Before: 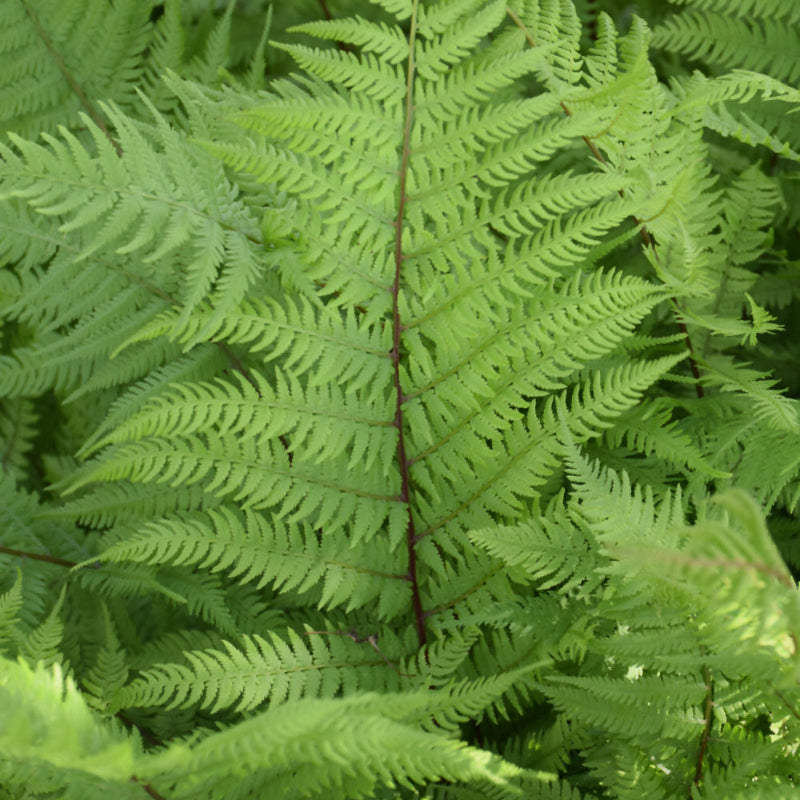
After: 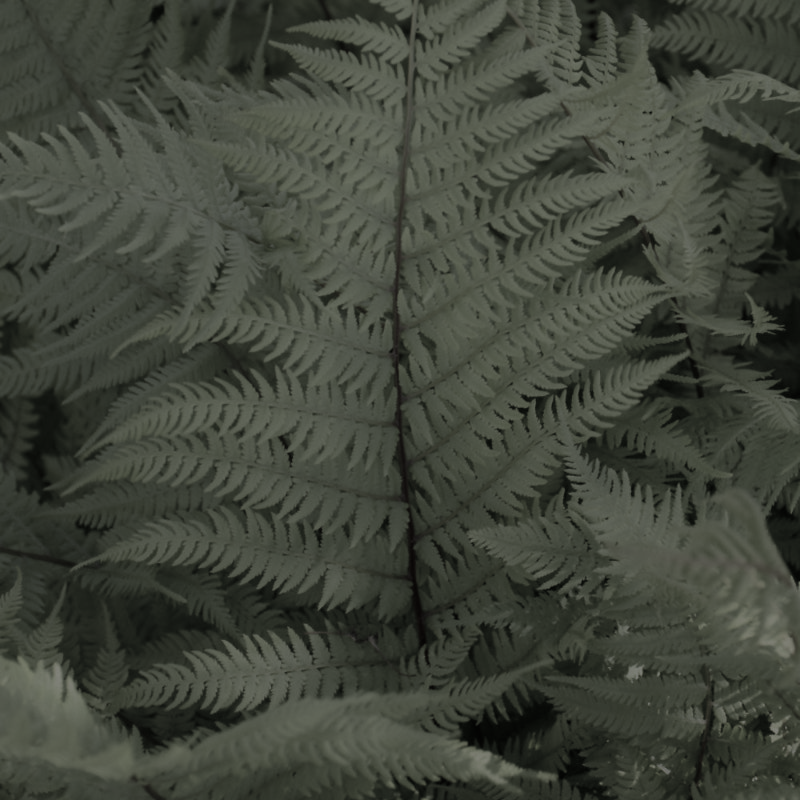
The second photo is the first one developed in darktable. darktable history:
color correction: highlights b* -0.021, saturation 0.249
exposure: exposure -1.924 EV, compensate highlight preservation false
contrast brightness saturation: contrast 0.009, saturation -0.056
